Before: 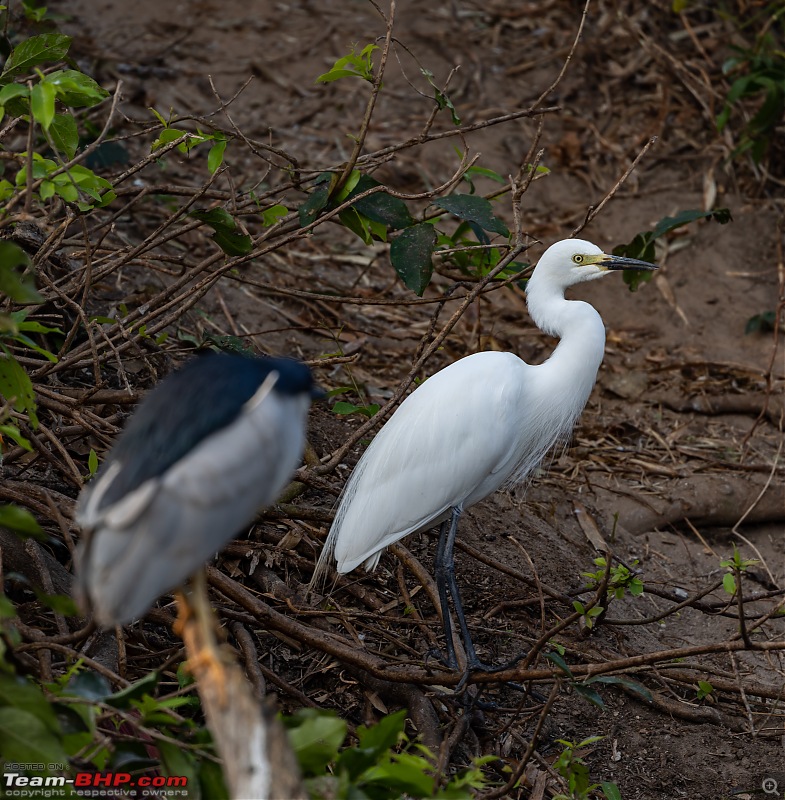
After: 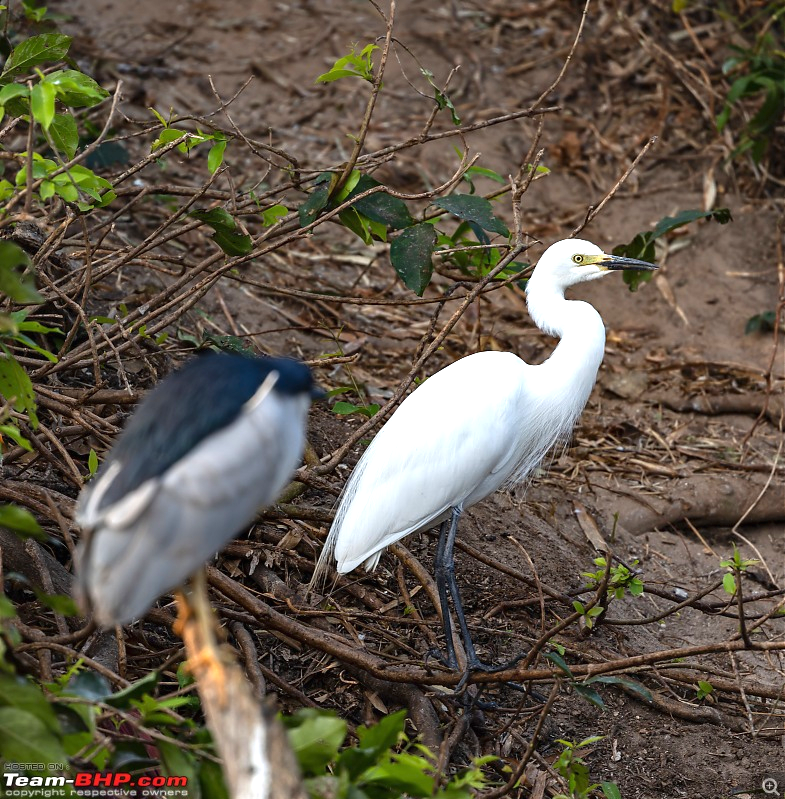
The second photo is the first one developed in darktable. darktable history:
exposure: black level correction 0, exposure 1.104 EV, compensate highlight preservation false
crop: bottom 0.064%
